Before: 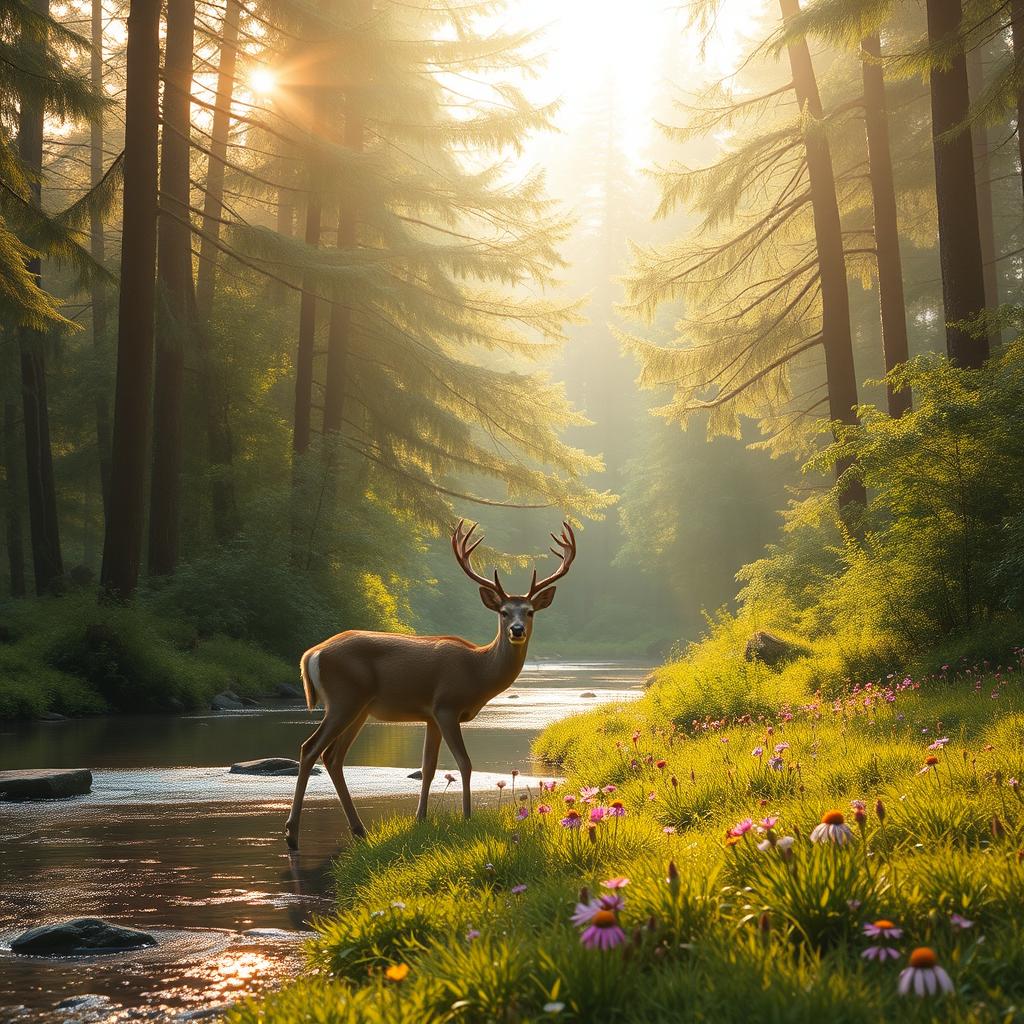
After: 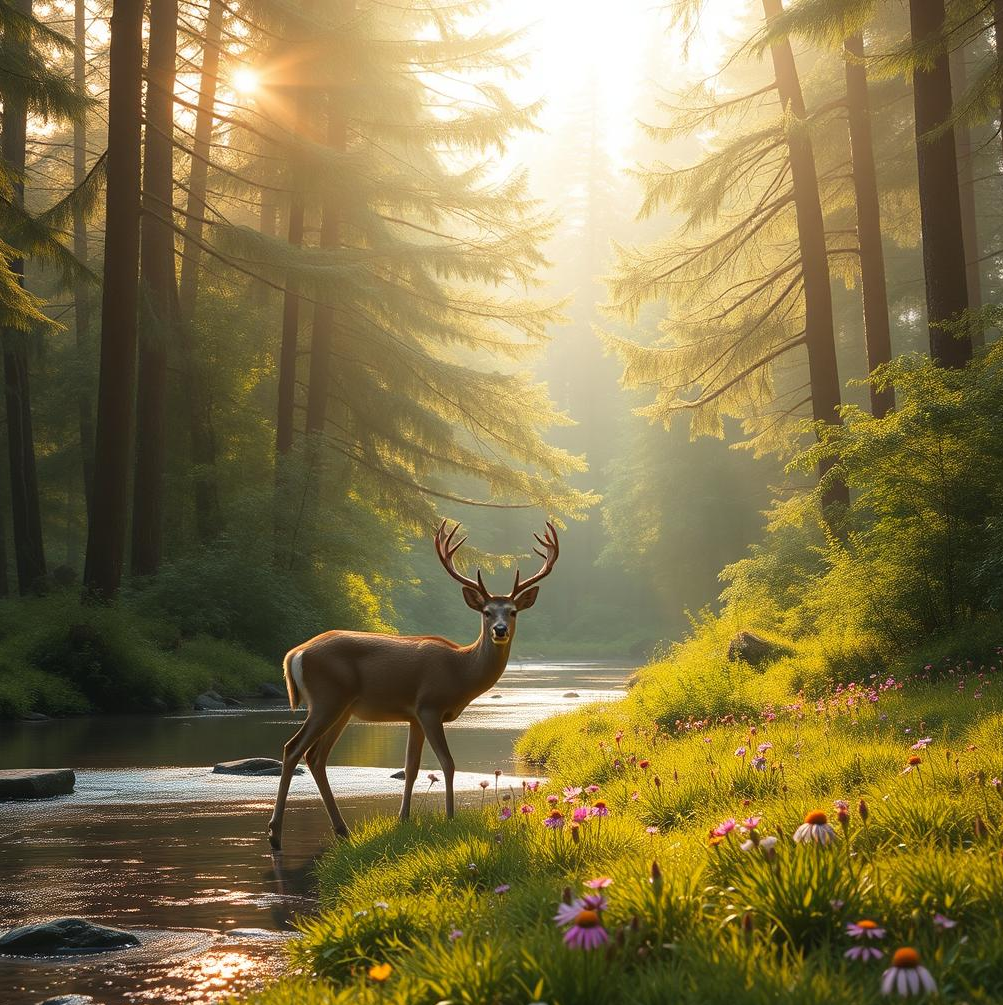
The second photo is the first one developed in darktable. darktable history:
crop: left 1.707%, right 0.271%, bottom 1.824%
